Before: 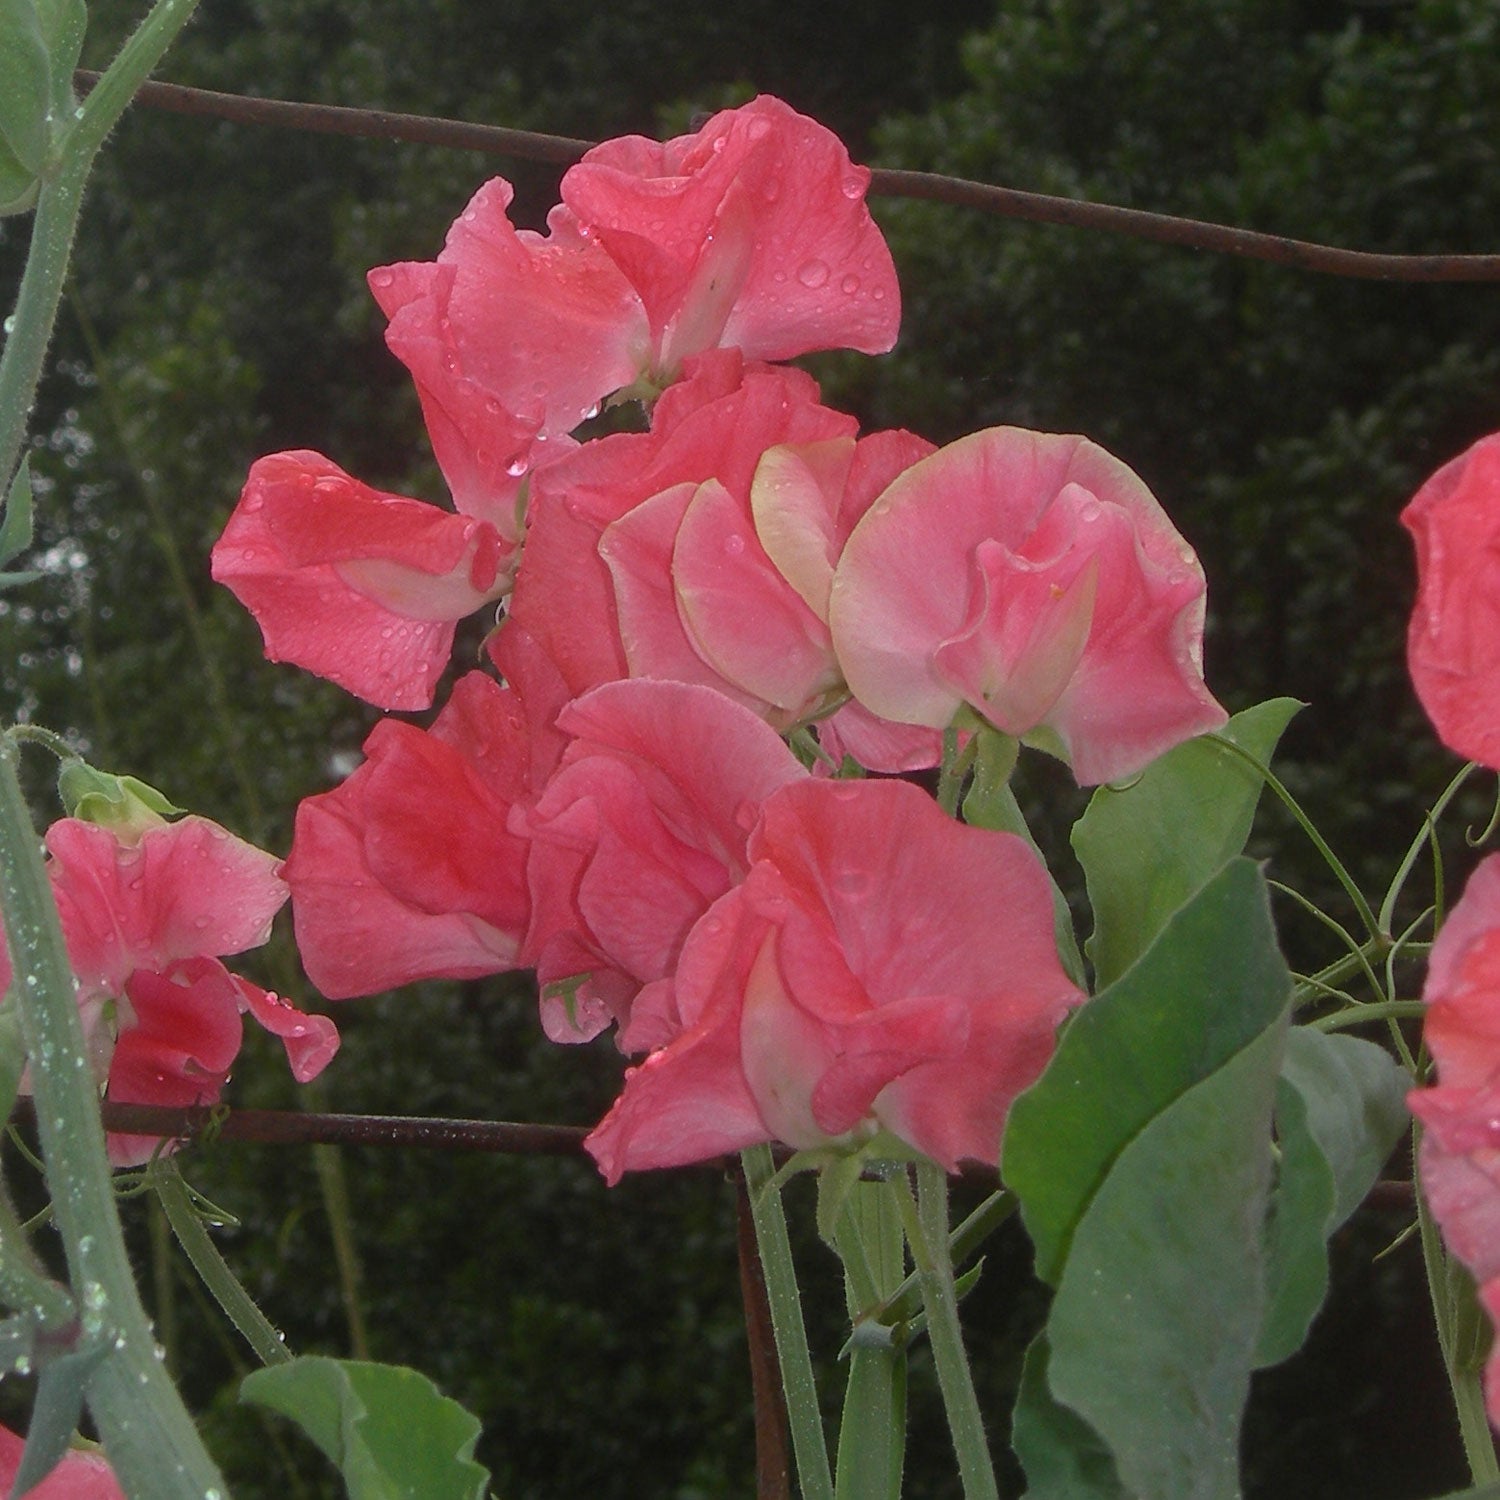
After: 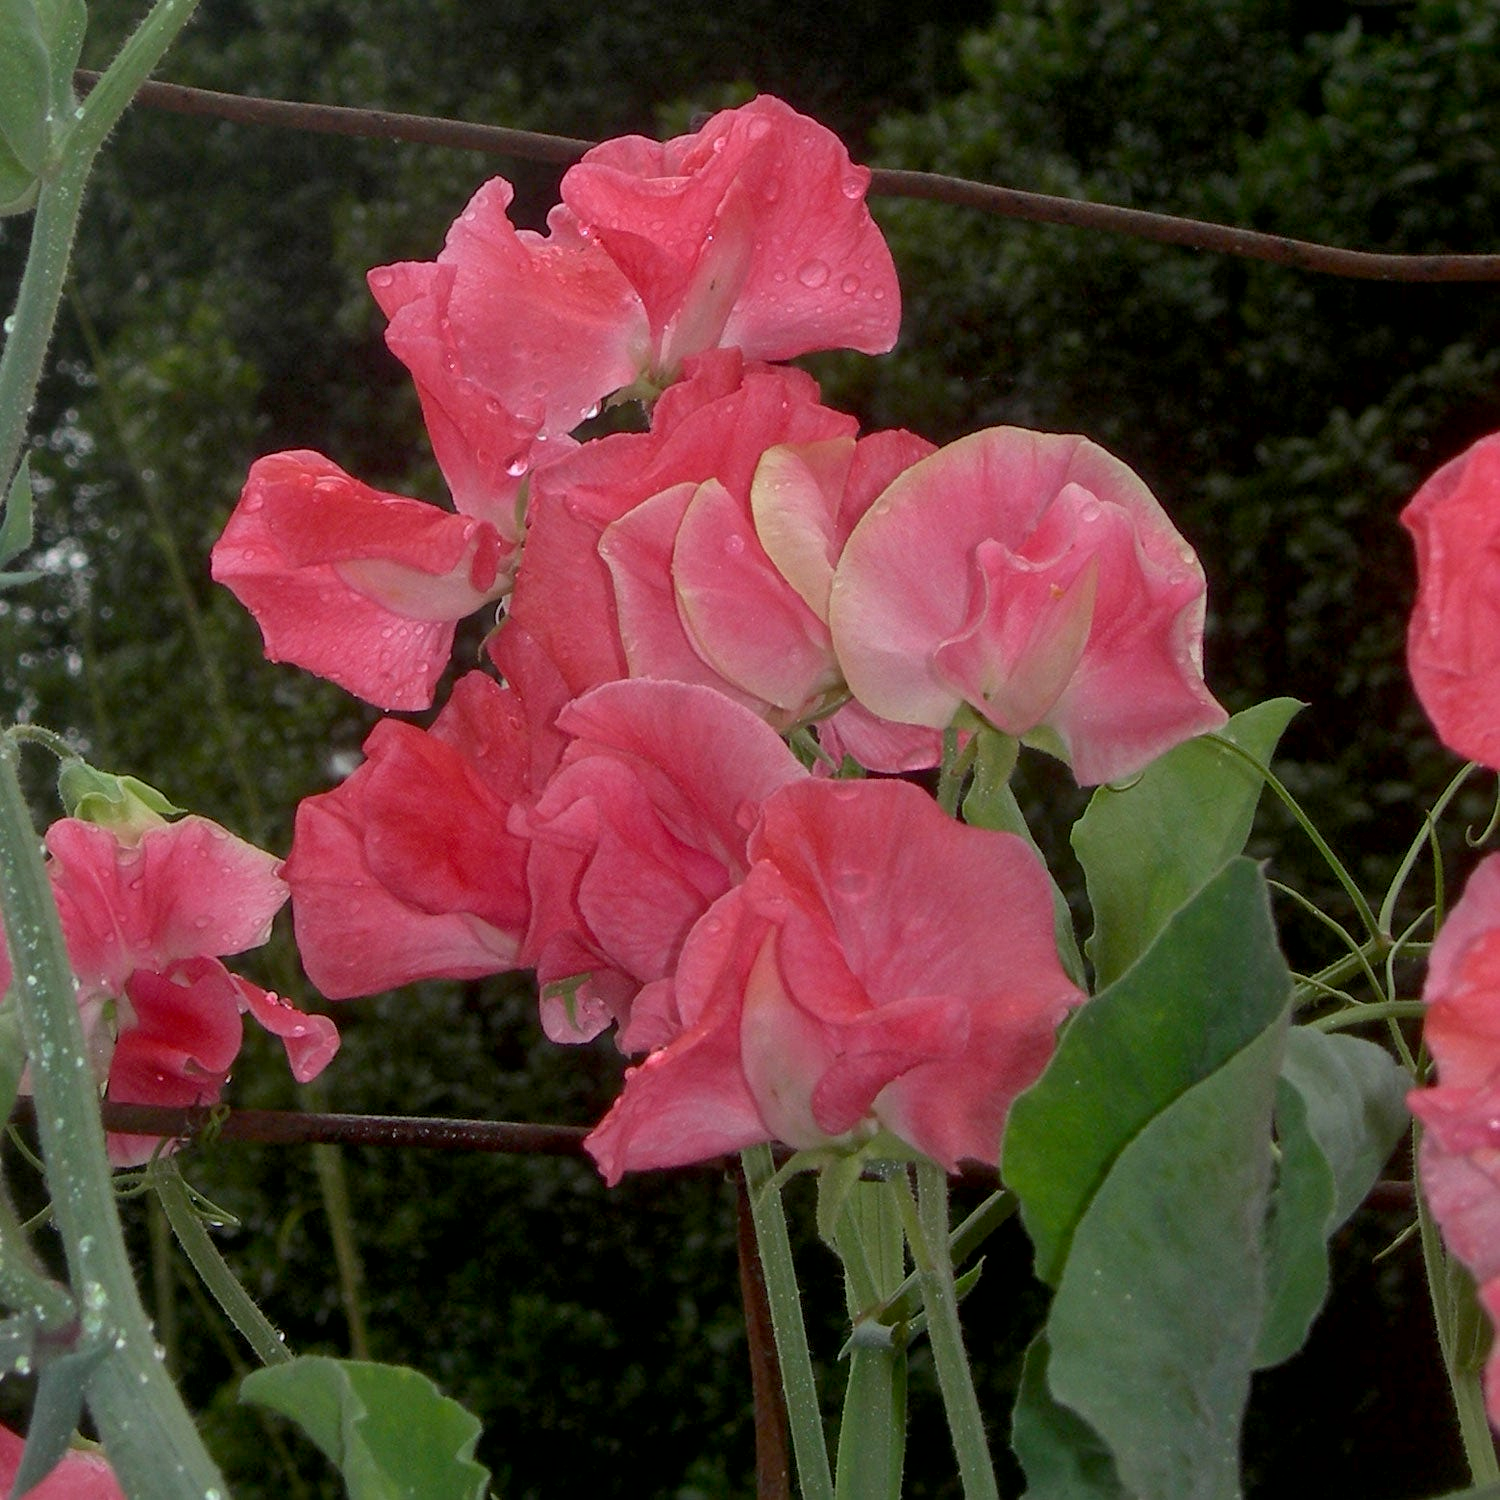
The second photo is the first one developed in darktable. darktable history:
exposure: black level correction 0.009, exposure 0.016 EV, compensate highlight preservation false
local contrast: mode bilateral grid, contrast 20, coarseness 51, detail 119%, midtone range 0.2
